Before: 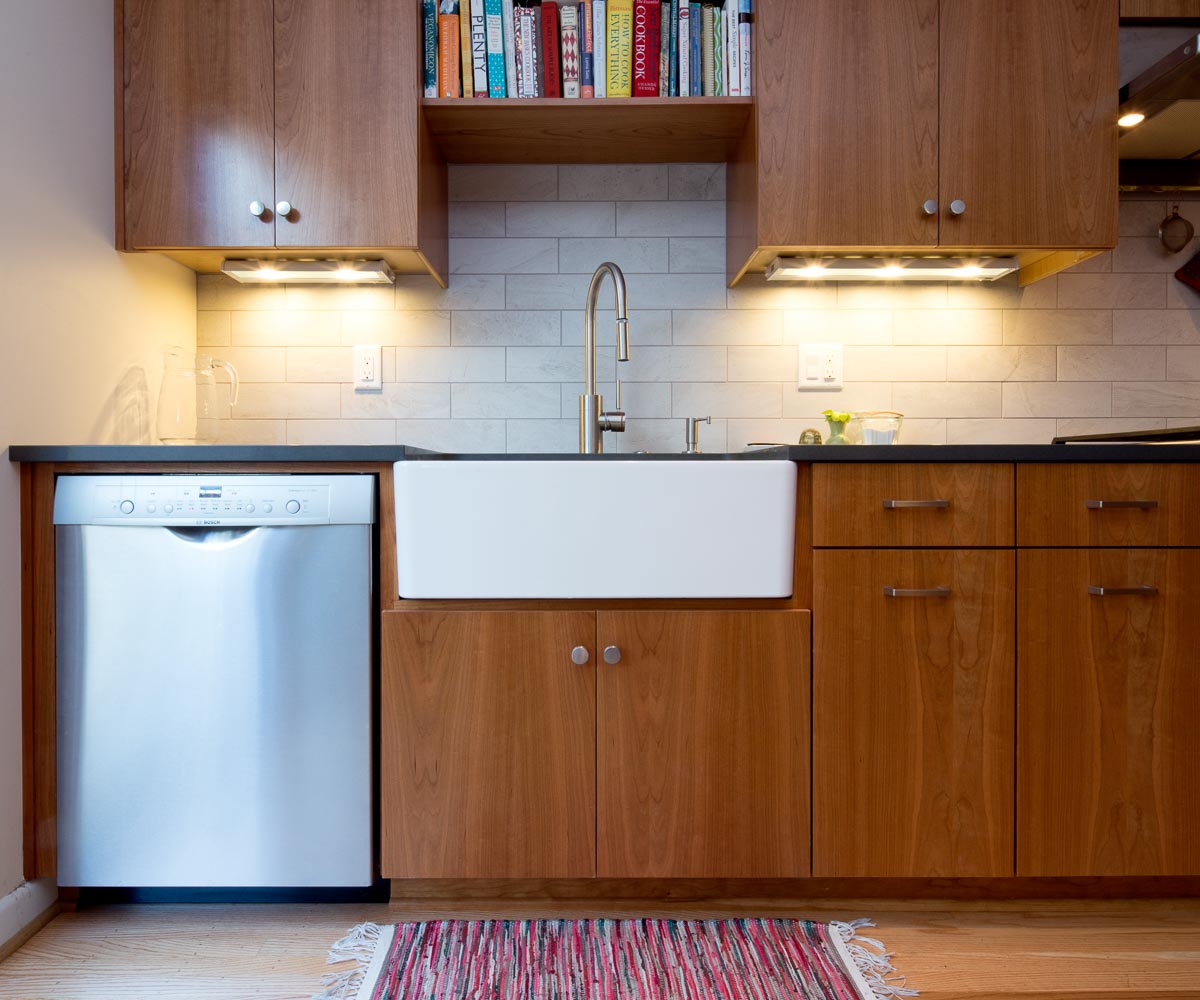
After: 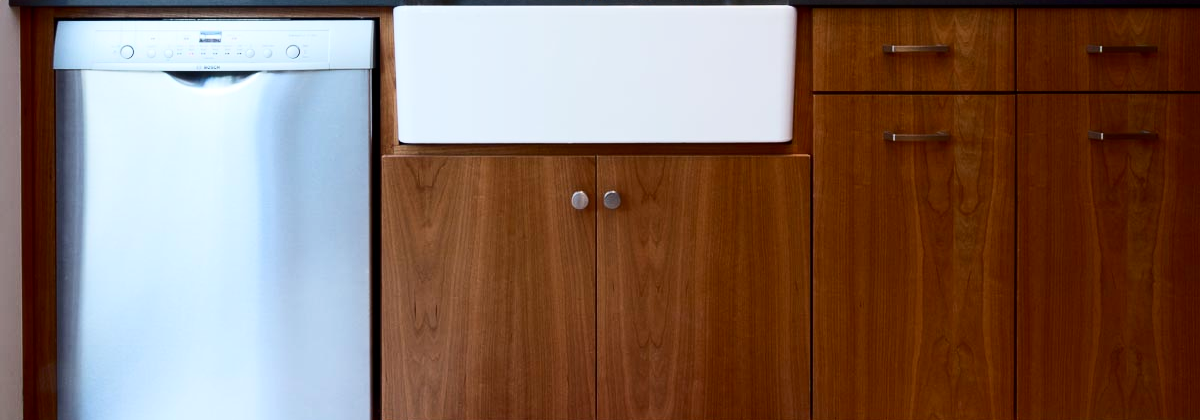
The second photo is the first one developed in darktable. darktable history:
crop: top 45.551%, bottom 12.262%
contrast brightness saturation: contrast 0.28
white balance: red 1, blue 1
